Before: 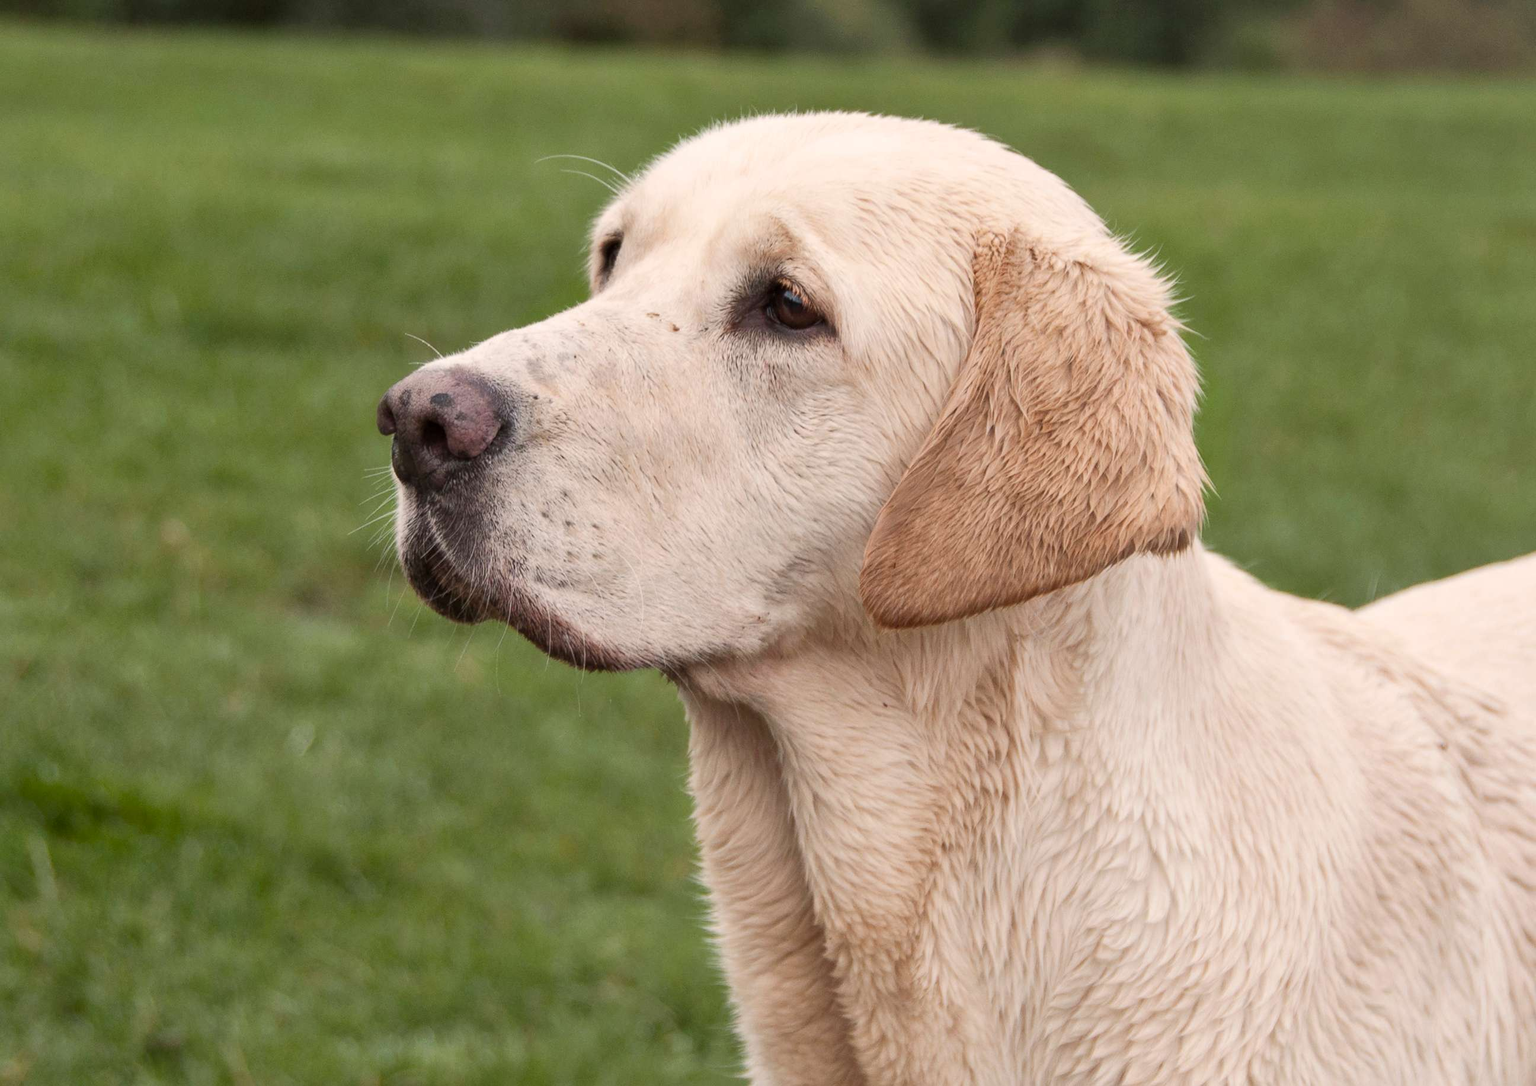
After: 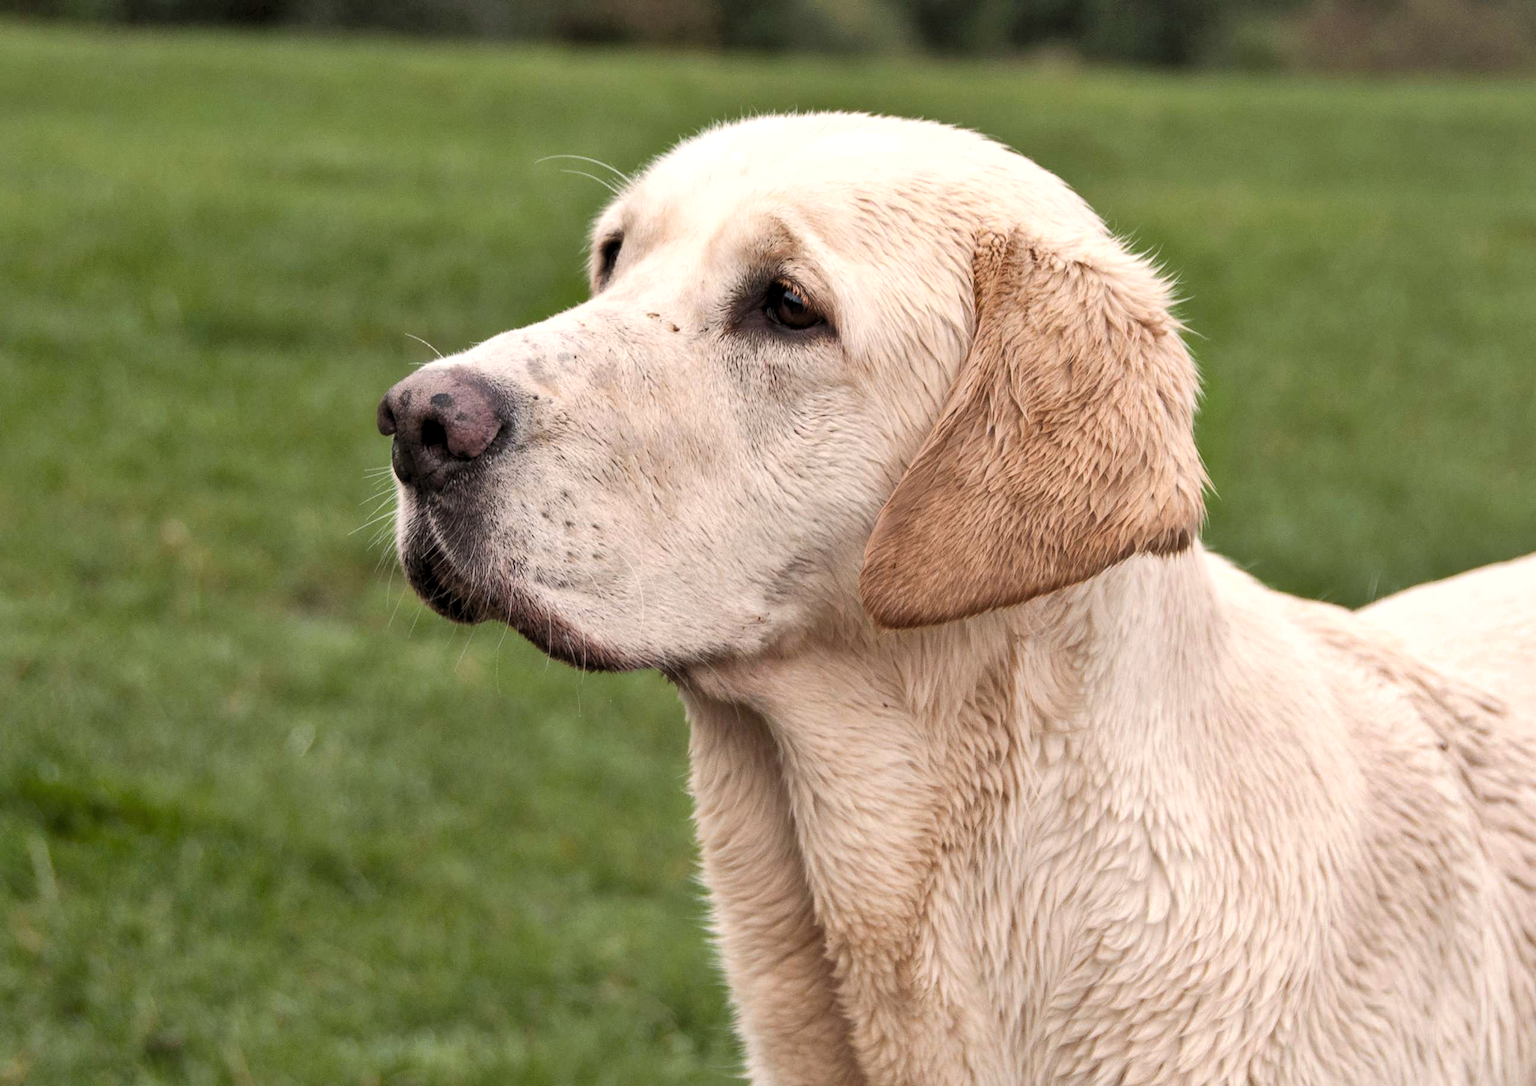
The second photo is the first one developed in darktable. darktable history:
shadows and highlights: shadows 49.09, highlights -42.88, soften with gaussian
levels: levels [0.062, 0.494, 0.925]
